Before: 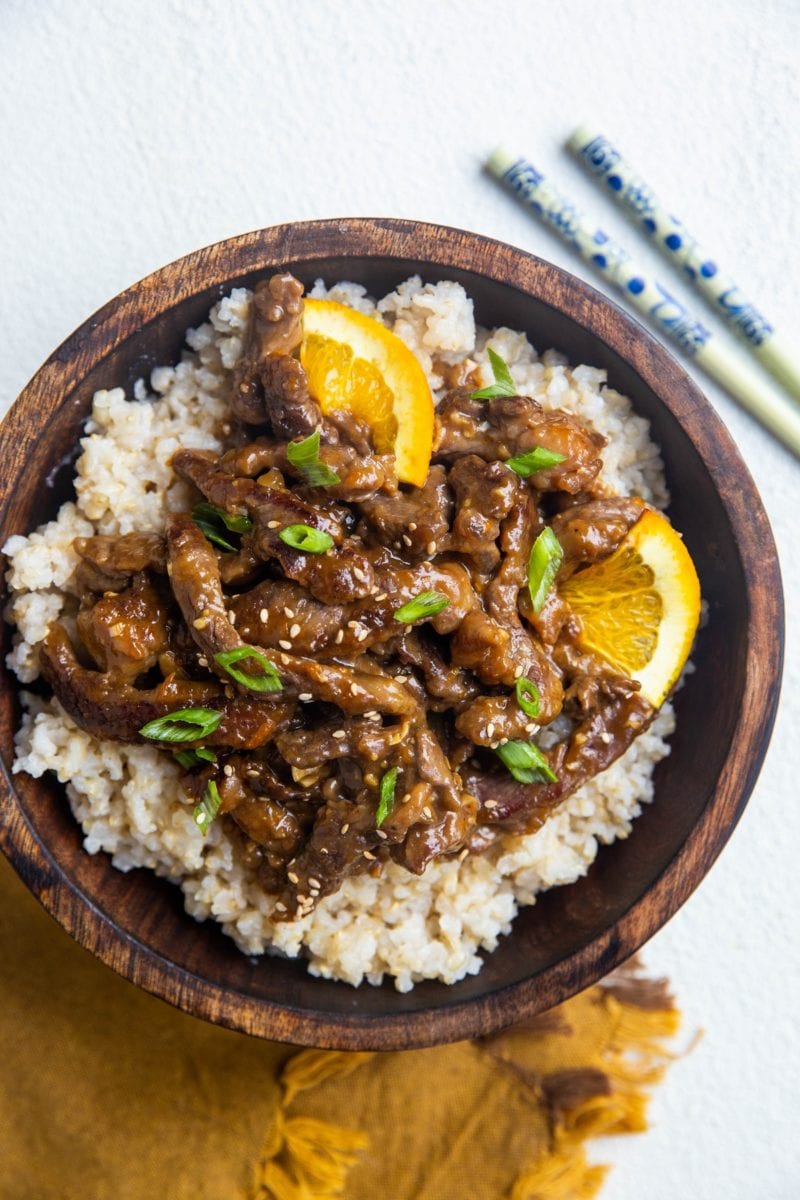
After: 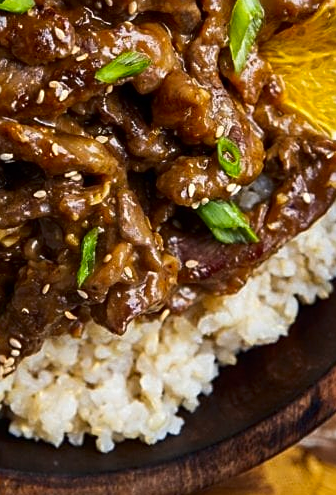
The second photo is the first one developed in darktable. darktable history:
crop: left 37.42%, top 45.082%, right 20.52%, bottom 13.611%
sharpen: on, module defaults
contrast brightness saturation: contrast 0.068, brightness -0.132, saturation 0.061
